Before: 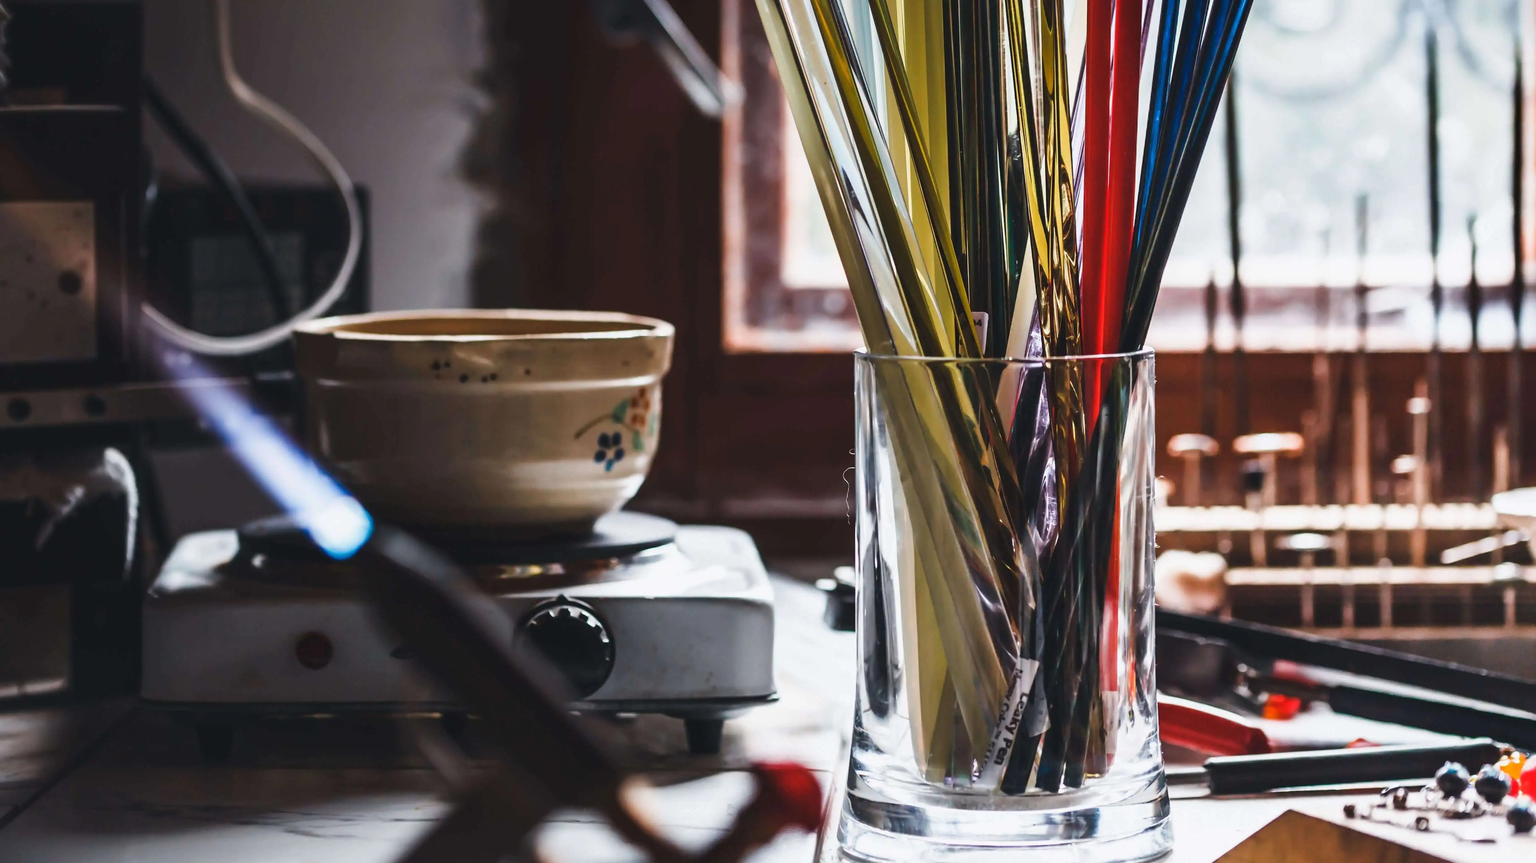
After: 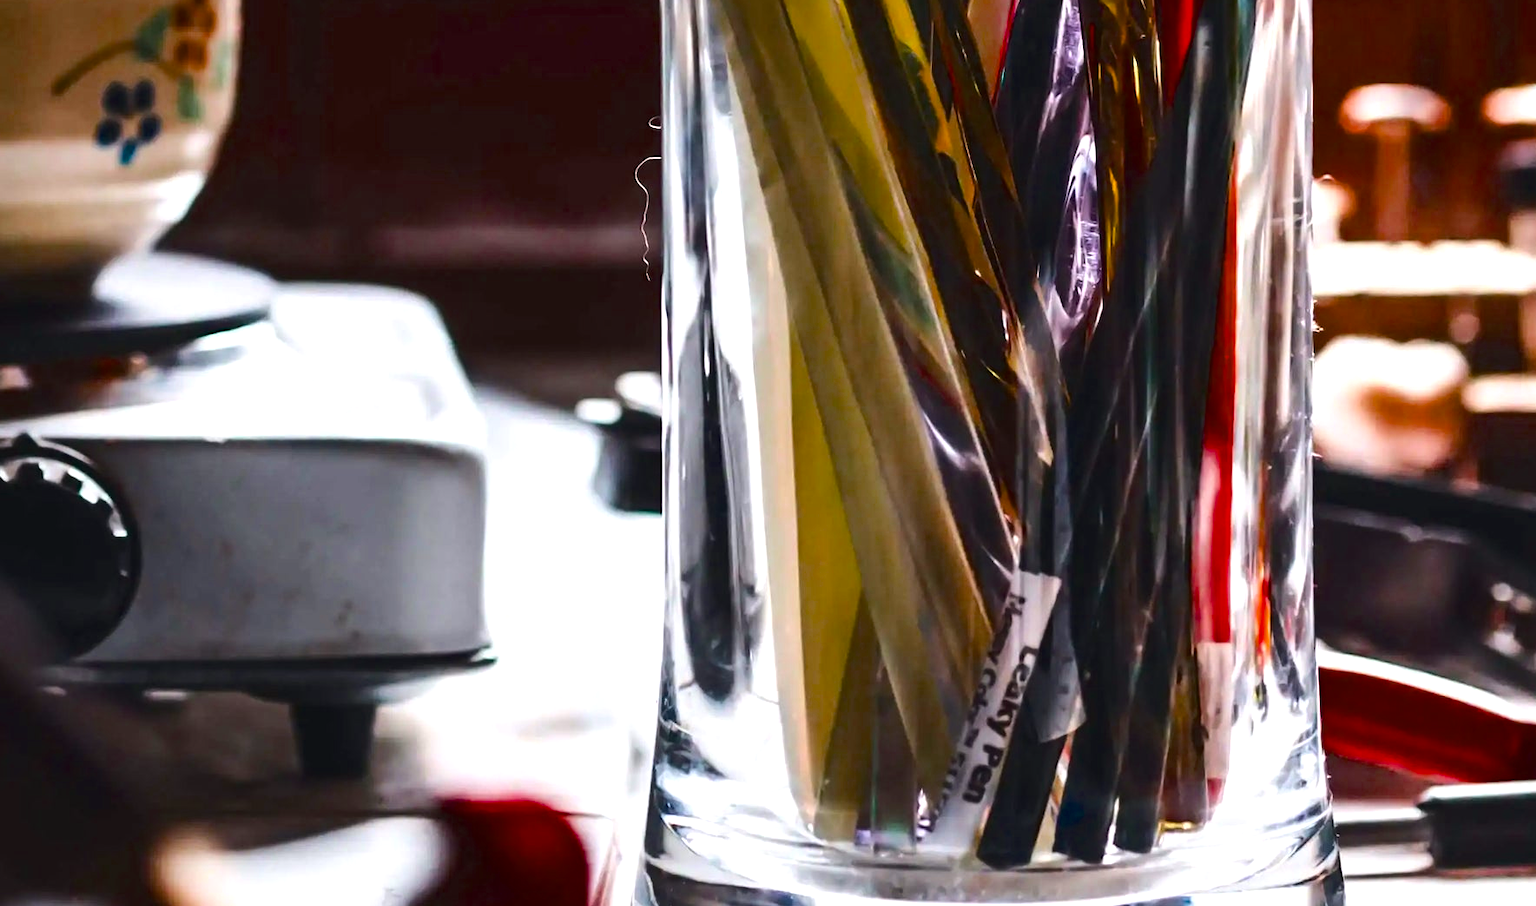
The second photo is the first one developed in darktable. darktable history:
color balance rgb: power › chroma 0.288%, power › hue 22.5°, highlights gain › chroma 0.246%, highlights gain › hue 330.98°, perceptual saturation grading › global saturation 29.563%, perceptual brilliance grading › highlights 17.519%, perceptual brilliance grading › mid-tones 30.613%, perceptual brilliance grading › shadows -30.696%, global vibrance 16.033%, saturation formula JzAzBz (2021)
crop: left 35.842%, top 45.811%, right 18.07%, bottom 5.806%
